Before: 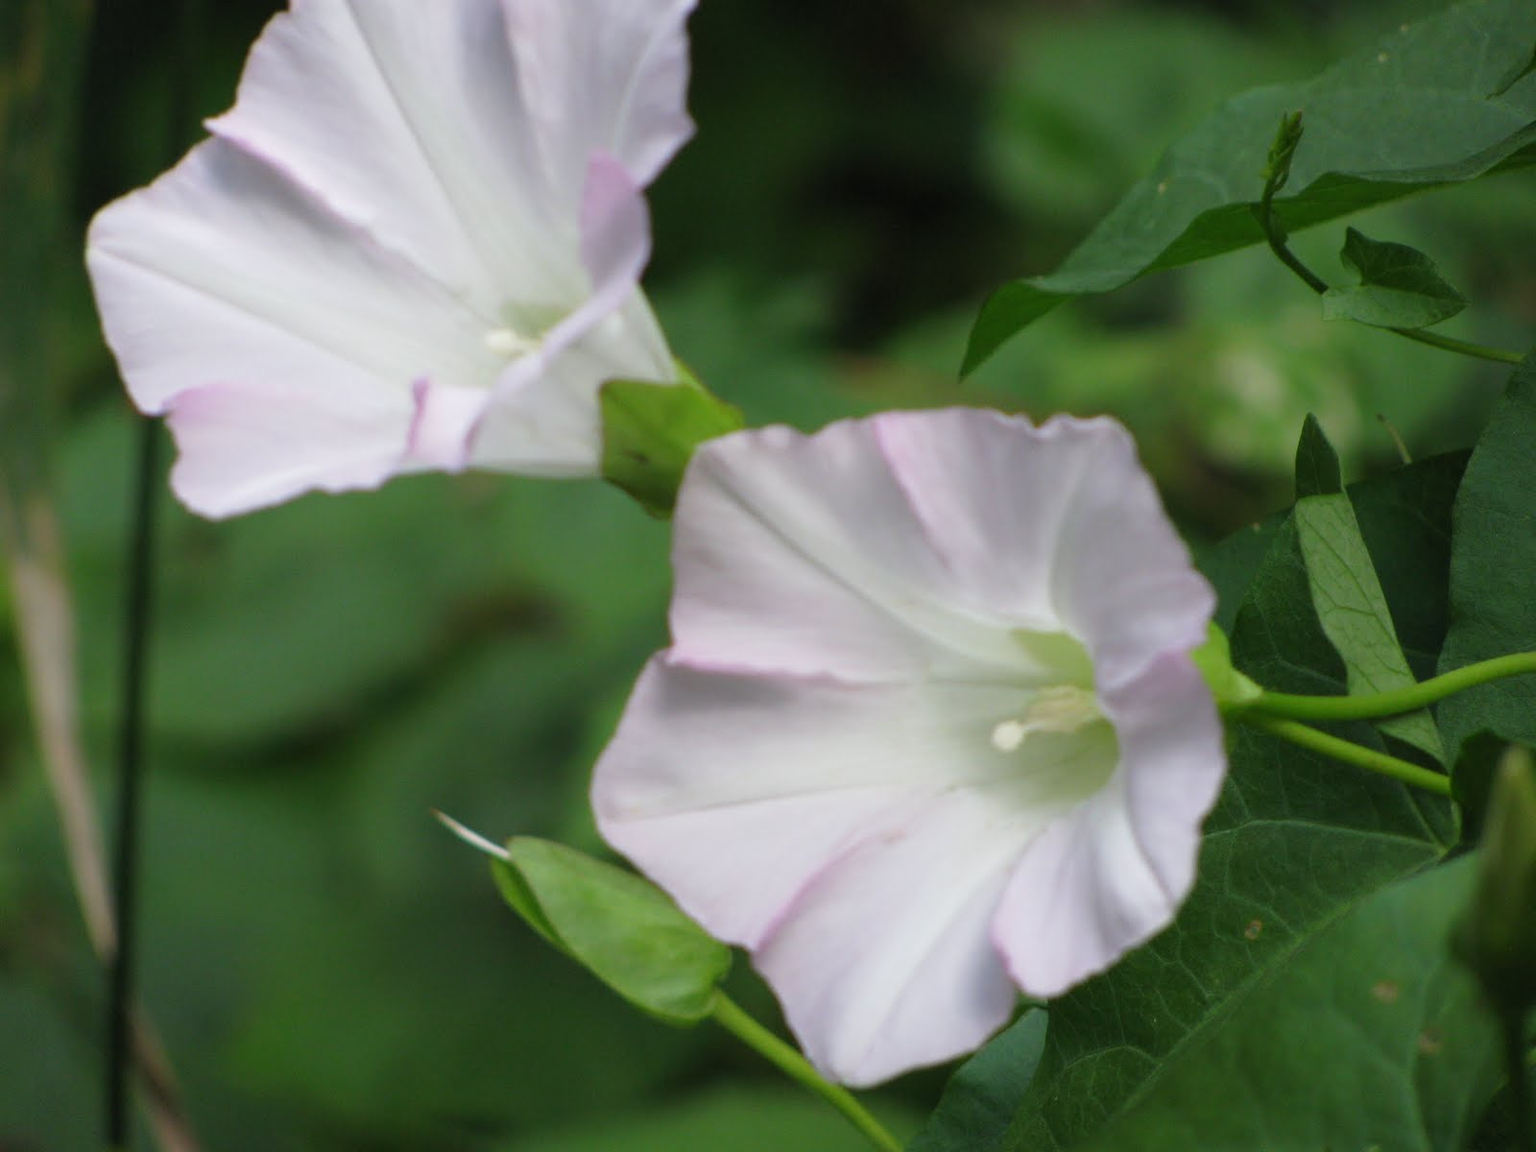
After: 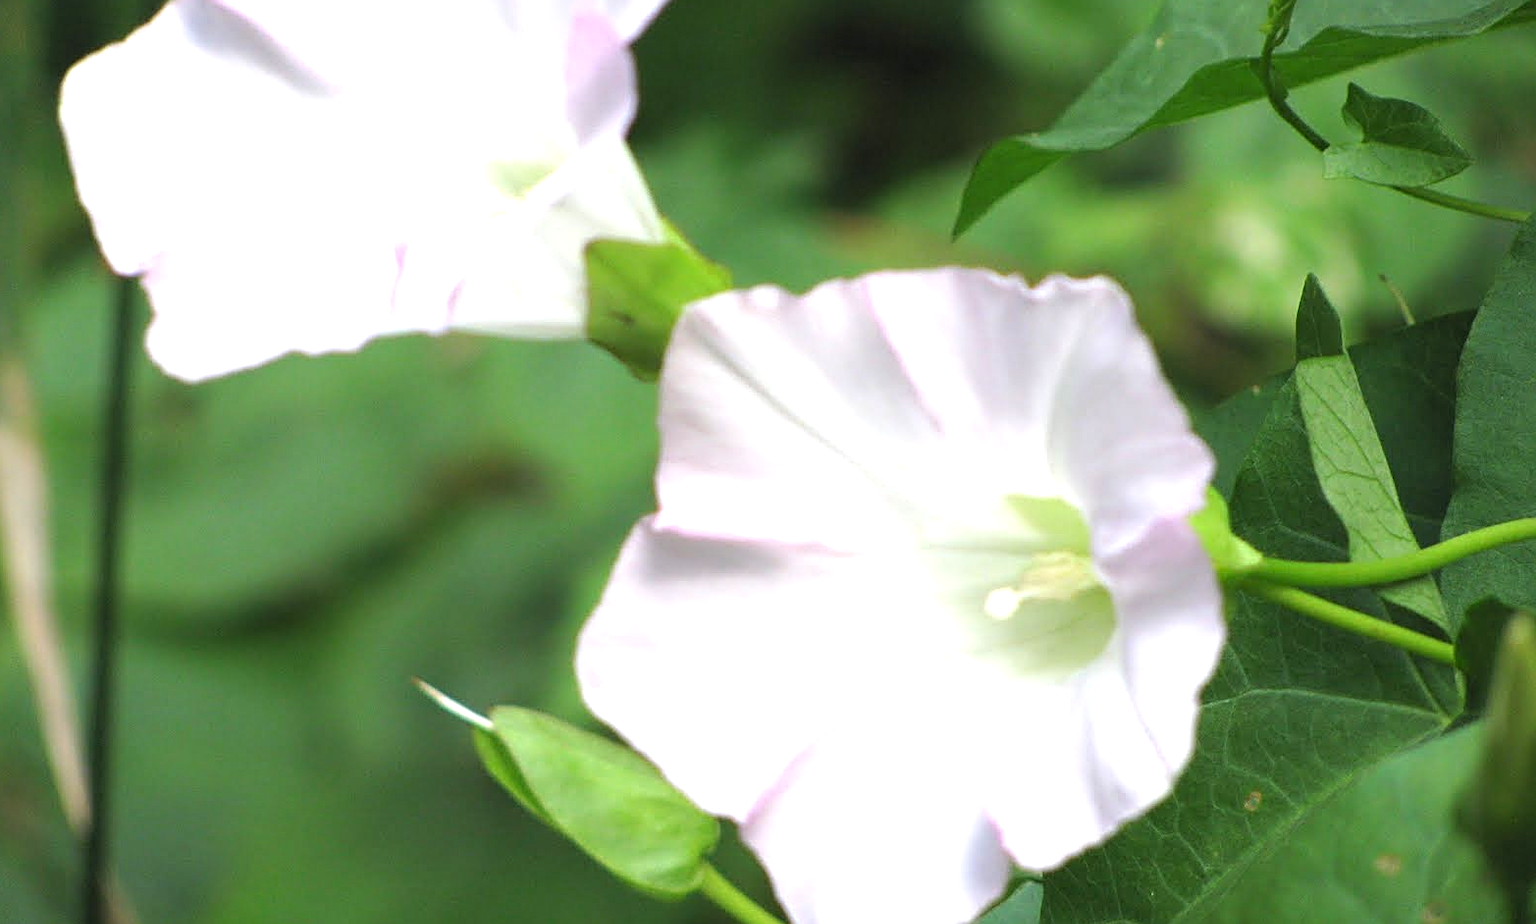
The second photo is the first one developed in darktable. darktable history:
crop and rotate: left 1.896%, top 12.703%, right 0.254%, bottom 8.742%
sharpen: on, module defaults
exposure: black level correction 0, exposure 1.2 EV, compensate exposure bias true, compensate highlight preservation false
